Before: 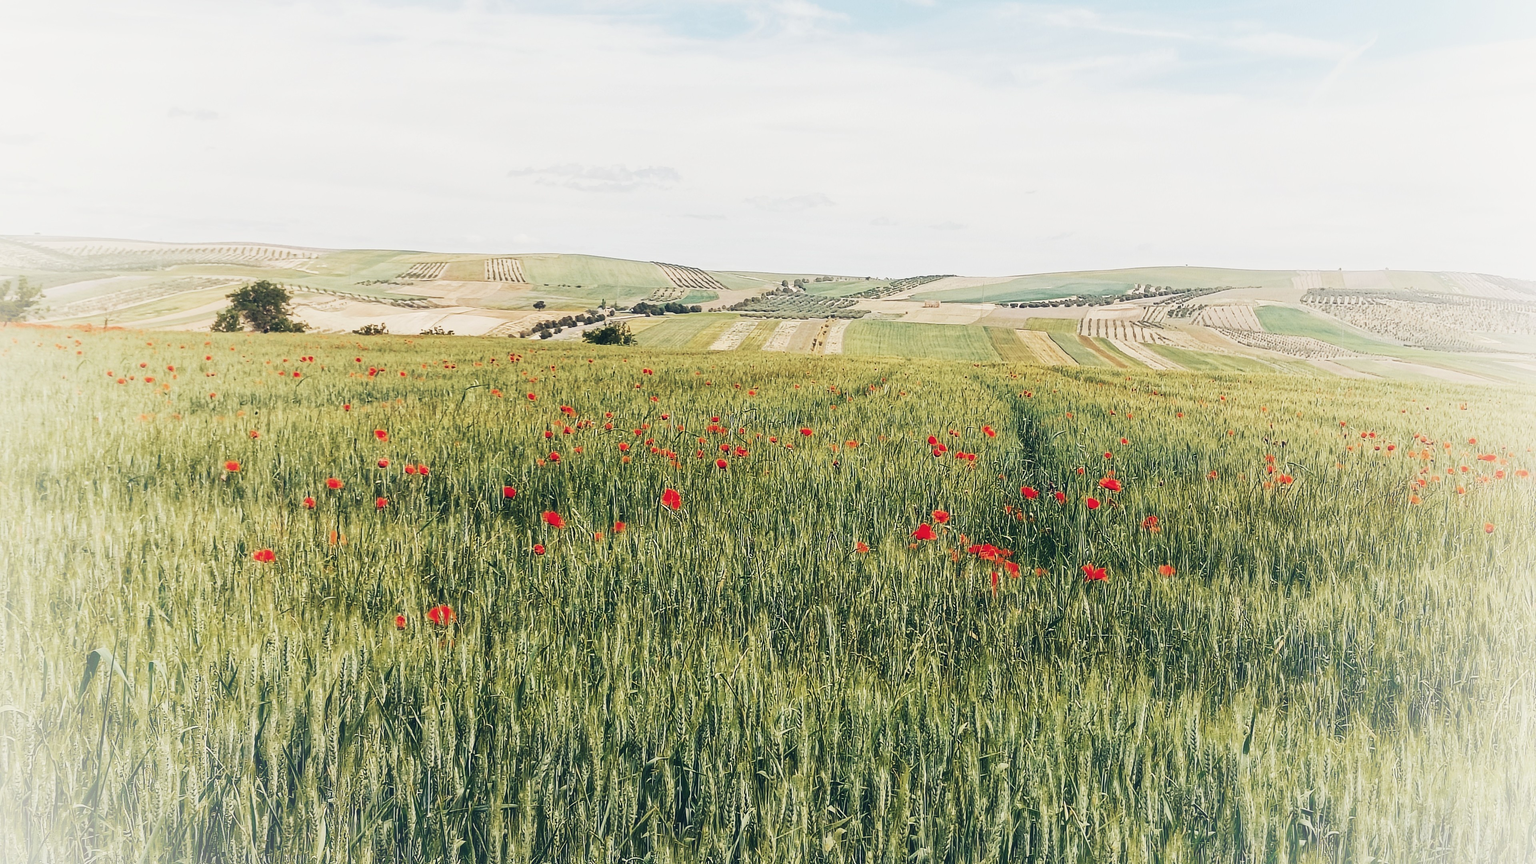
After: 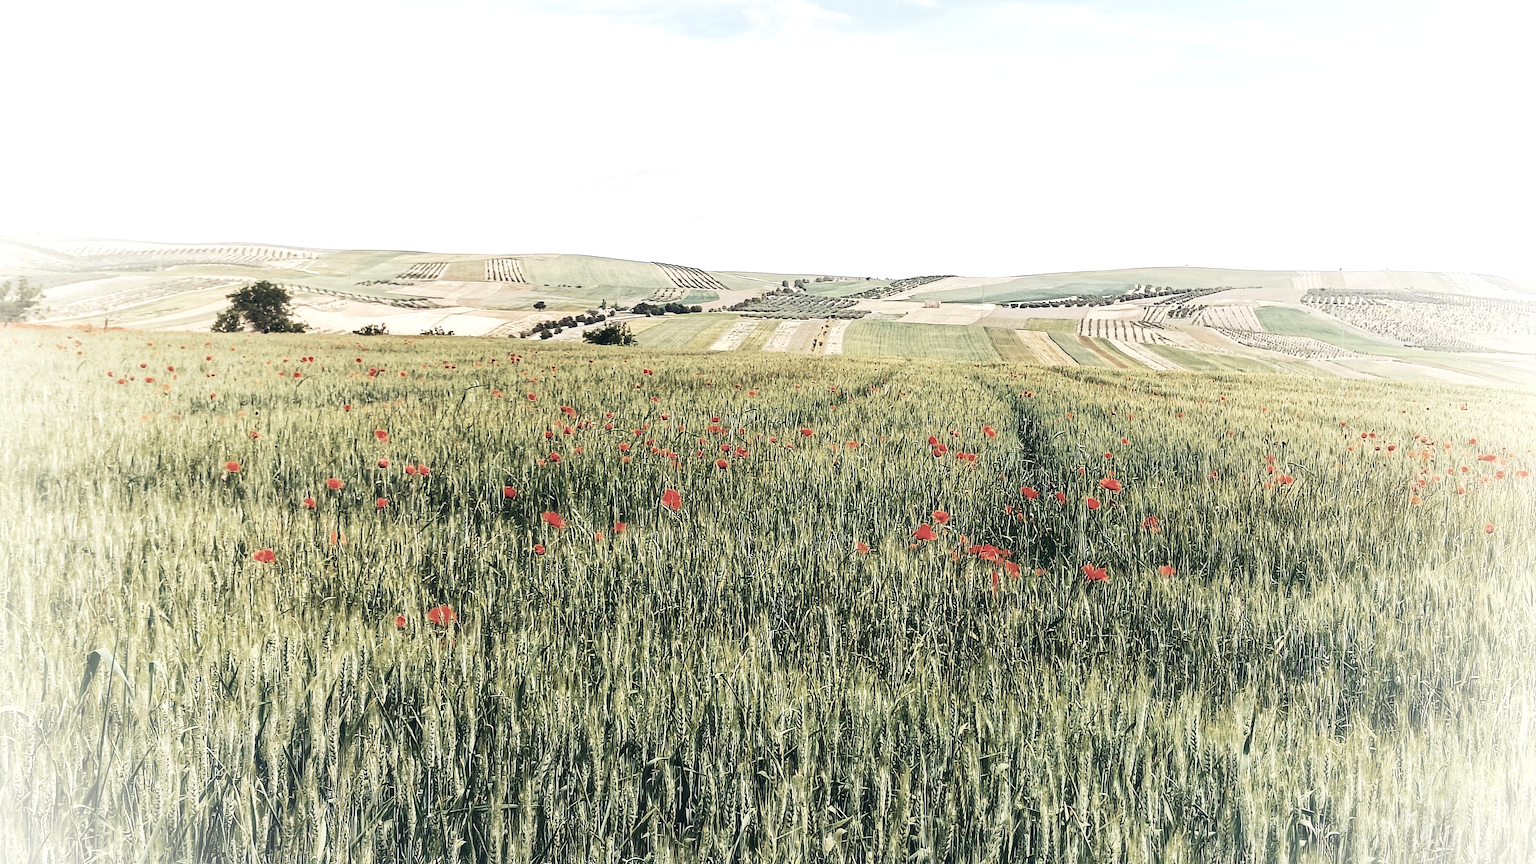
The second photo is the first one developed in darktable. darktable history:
tone equalizer: -8 EV -0.417 EV, -7 EV -0.389 EV, -6 EV -0.333 EV, -5 EV -0.222 EV, -3 EV 0.222 EV, -2 EV 0.333 EV, -1 EV 0.389 EV, +0 EV 0.417 EV, edges refinement/feathering 500, mask exposure compensation -1.57 EV, preserve details no
shadows and highlights: shadows 52.34, highlights -28.23, soften with gaussian
contrast brightness saturation: contrast 0.1, saturation -0.36
